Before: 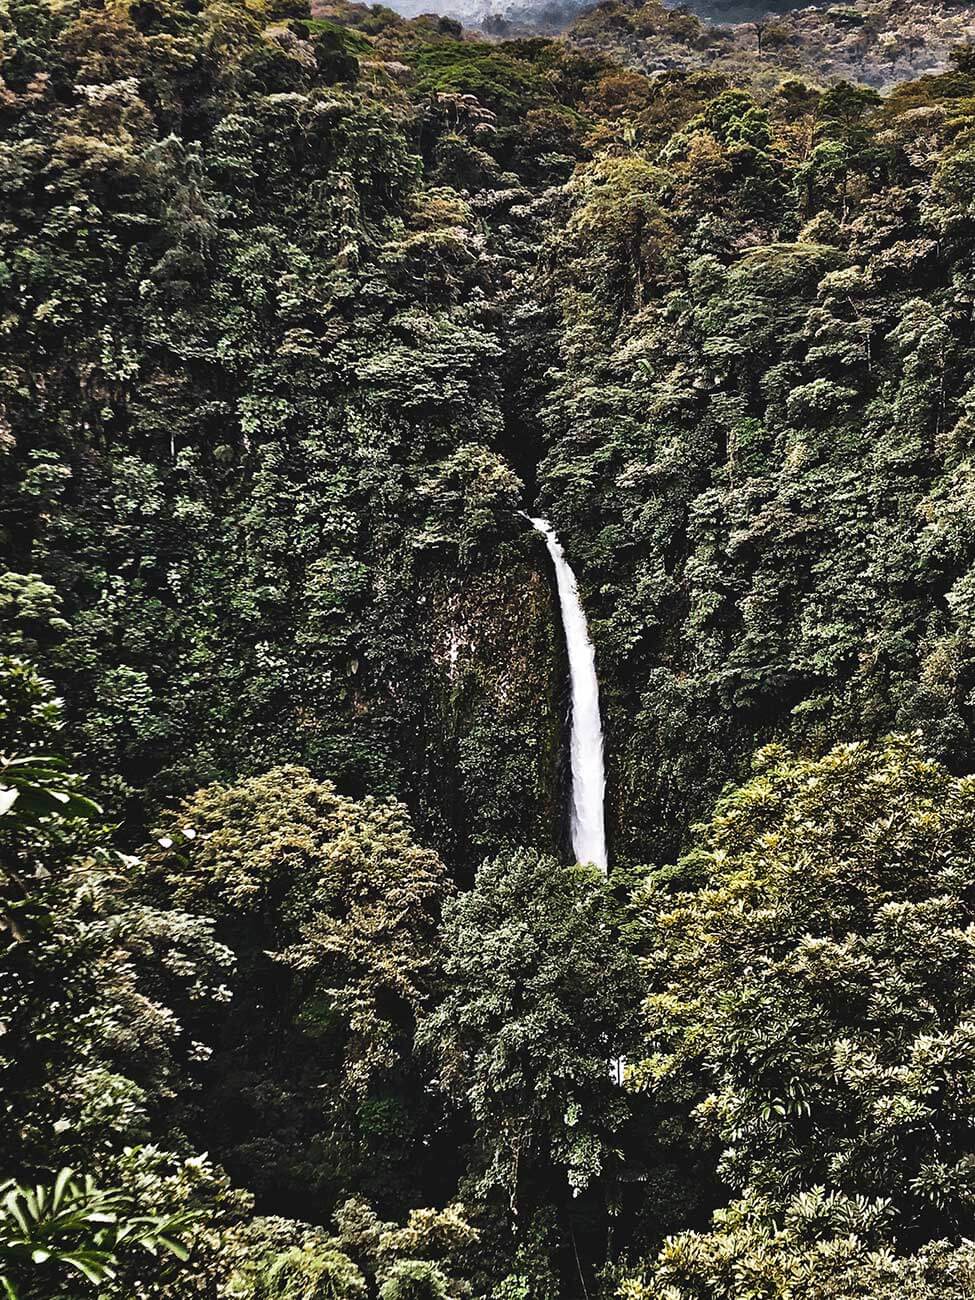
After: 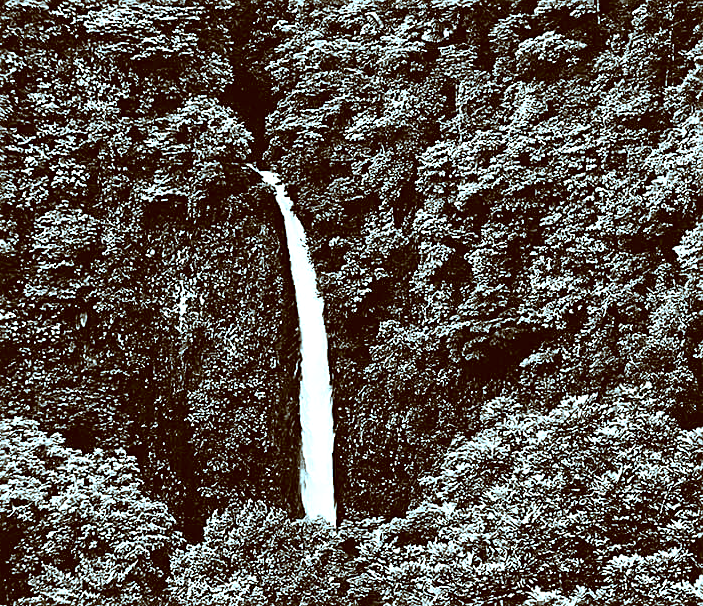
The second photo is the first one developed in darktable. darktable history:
crop and rotate: left 27.799%, top 26.715%, bottom 26.662%
color correction: highlights a* -15.04, highlights b* -17.01, shadows a* 10.02, shadows b* 29.05
tone equalizer: -8 EV -1.09 EV, -7 EV -1.02 EV, -6 EV -0.839 EV, -5 EV -0.568 EV, -3 EV 0.559 EV, -2 EV 0.865 EV, -1 EV 1.01 EV, +0 EV 1.07 EV, smoothing 1
color calibration: output gray [0.246, 0.254, 0.501, 0], illuminant custom, x 0.349, y 0.366, temperature 4924.57 K
sharpen: on, module defaults
